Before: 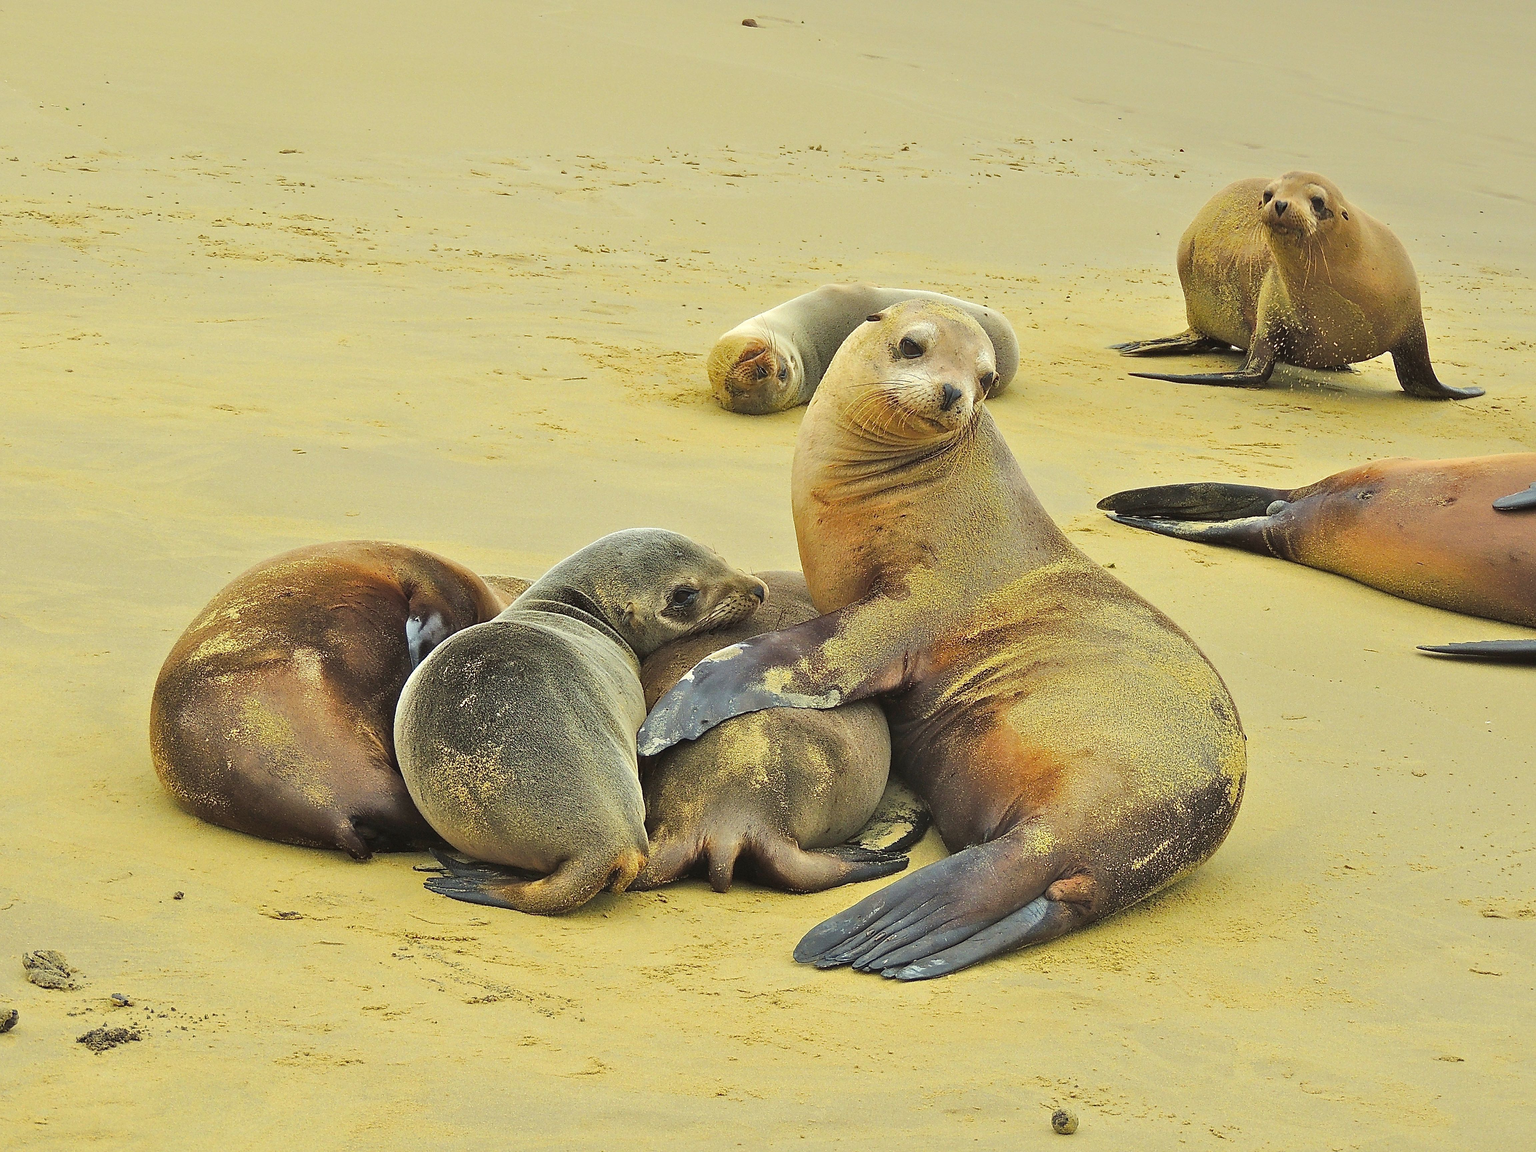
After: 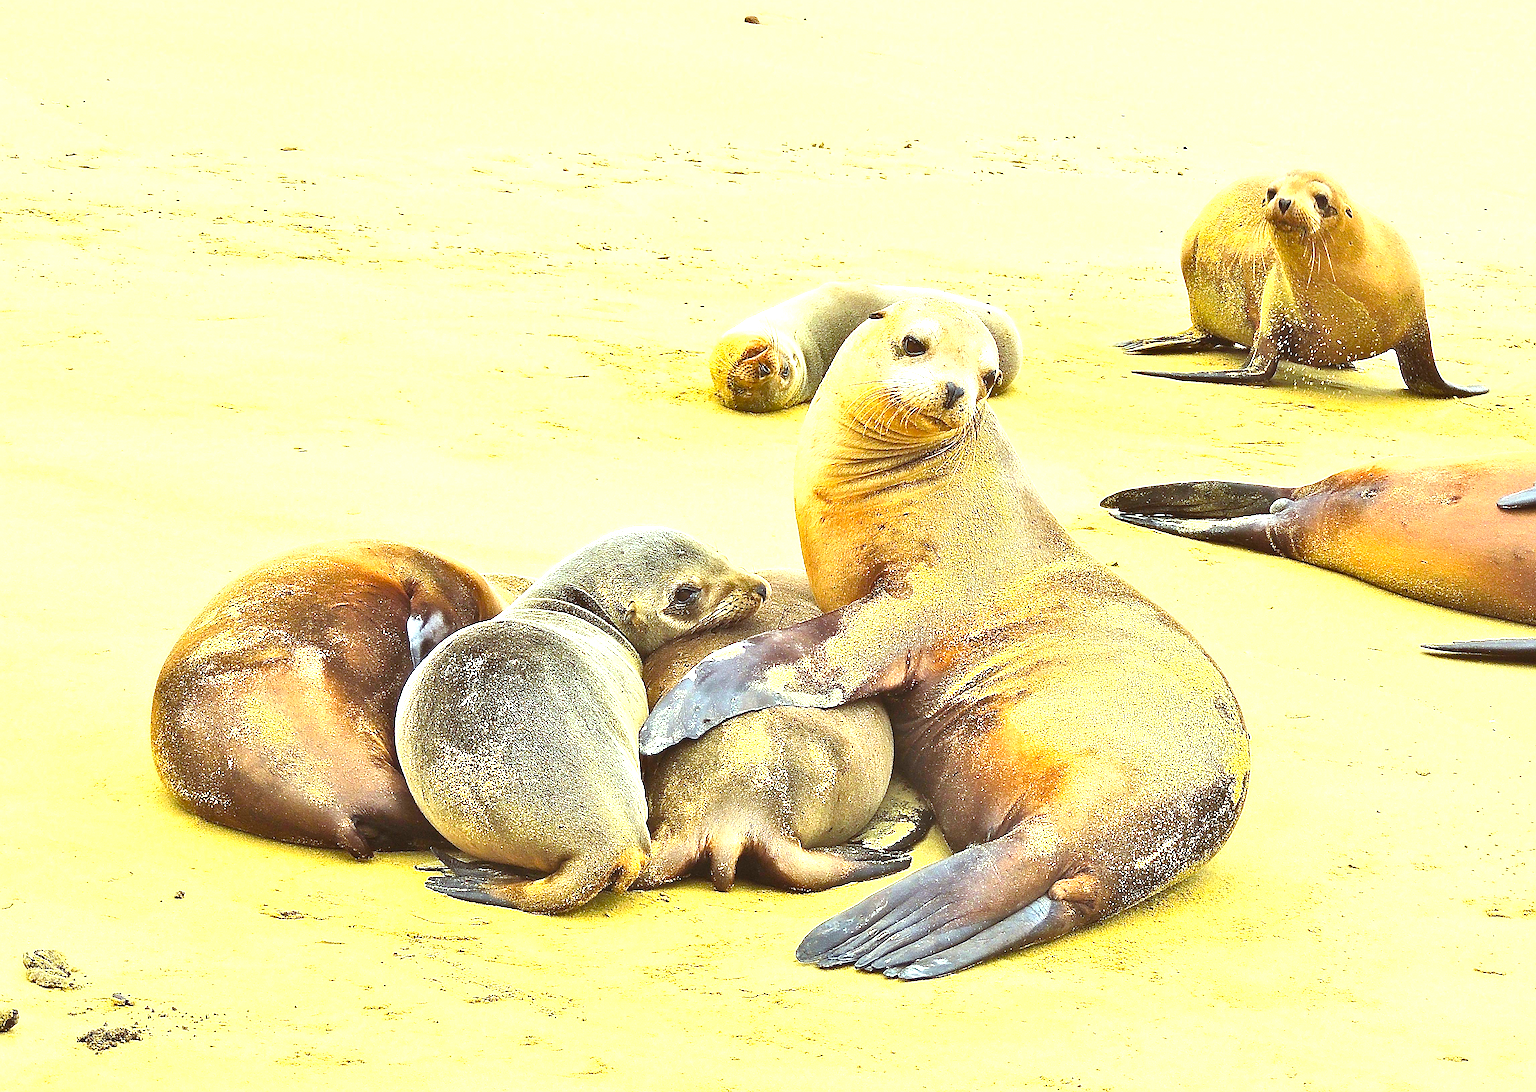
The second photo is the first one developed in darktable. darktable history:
exposure: black level correction 0, exposure 1.2 EV, compensate highlight preservation false
color balance rgb: shadows lift › hue 87.07°, power › chroma 1.061%, power › hue 26.33°, highlights gain › luminance 16.569%, highlights gain › chroma 2.836%, highlights gain › hue 262.3°, linear chroma grading › shadows 9.445%, linear chroma grading › highlights 9.939%, linear chroma grading › global chroma 15.451%, linear chroma grading › mid-tones 14.967%, perceptual saturation grading › global saturation 14.262%, perceptual saturation grading › highlights -25.482%, perceptual saturation grading › shadows 23.974%
shadows and highlights: shadows 36.53, highlights -27.54, soften with gaussian
crop: top 0.294%, right 0.259%, bottom 5.108%
sharpen: on, module defaults
